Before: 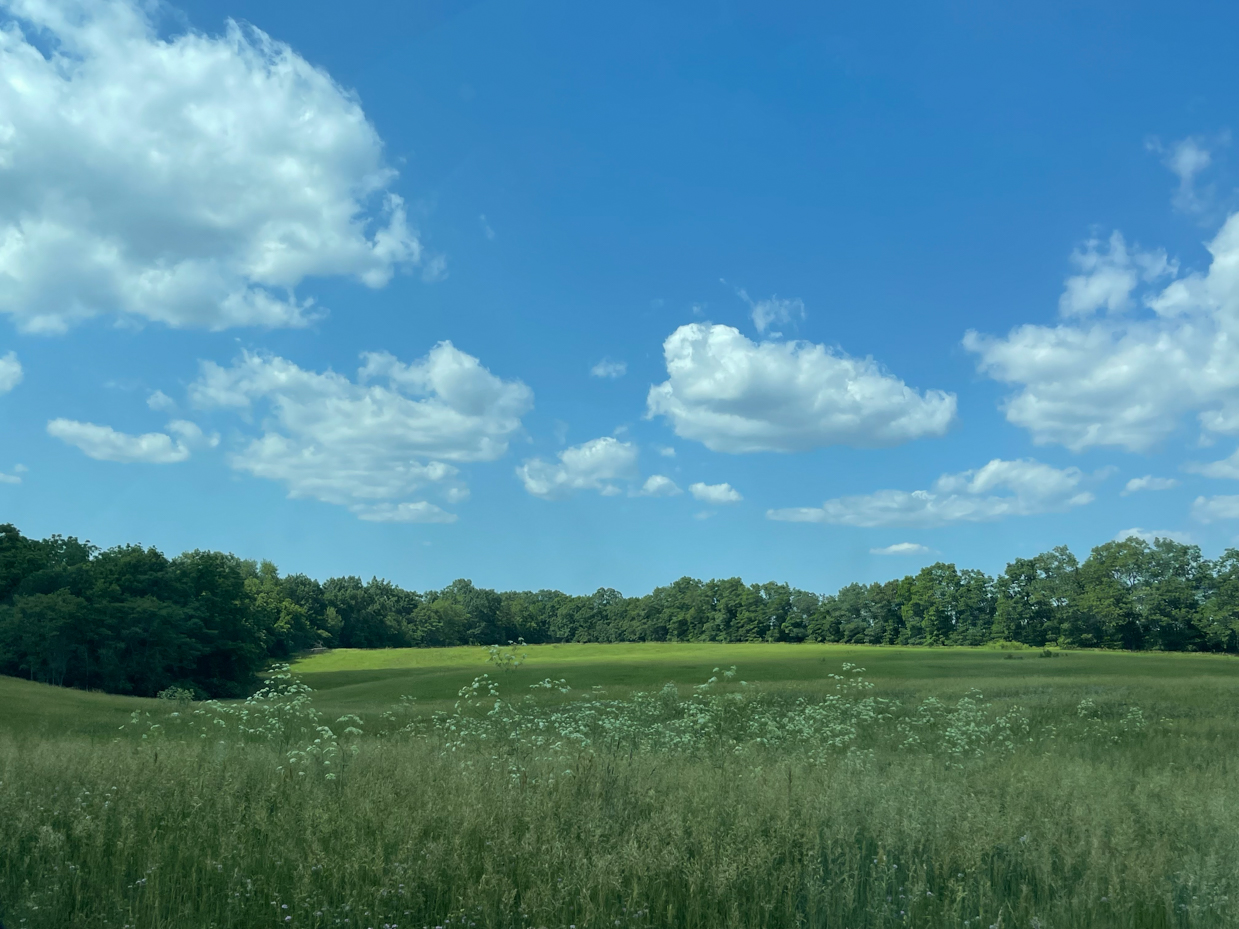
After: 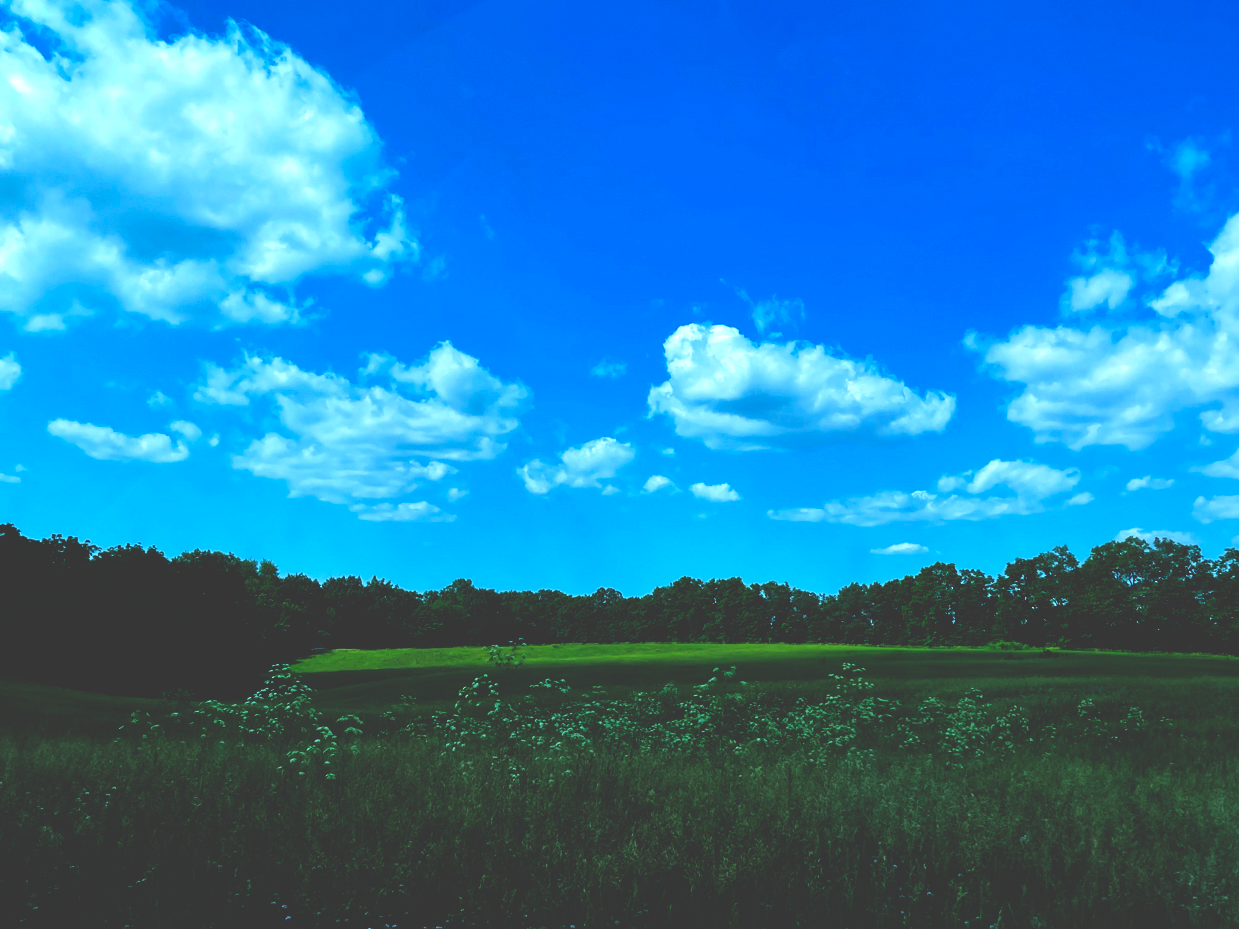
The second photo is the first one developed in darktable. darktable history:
base curve: curves: ch0 [(0, 0.036) (0.083, 0.04) (0.804, 1)], preserve colors none
white balance: red 0.924, blue 1.095
color zones: curves: ch0 [(0.068, 0.464) (0.25, 0.5) (0.48, 0.508) (0.75, 0.536) (0.886, 0.476) (0.967, 0.456)]; ch1 [(0.066, 0.456) (0.25, 0.5) (0.616, 0.508) (0.746, 0.56) (0.934, 0.444)]
